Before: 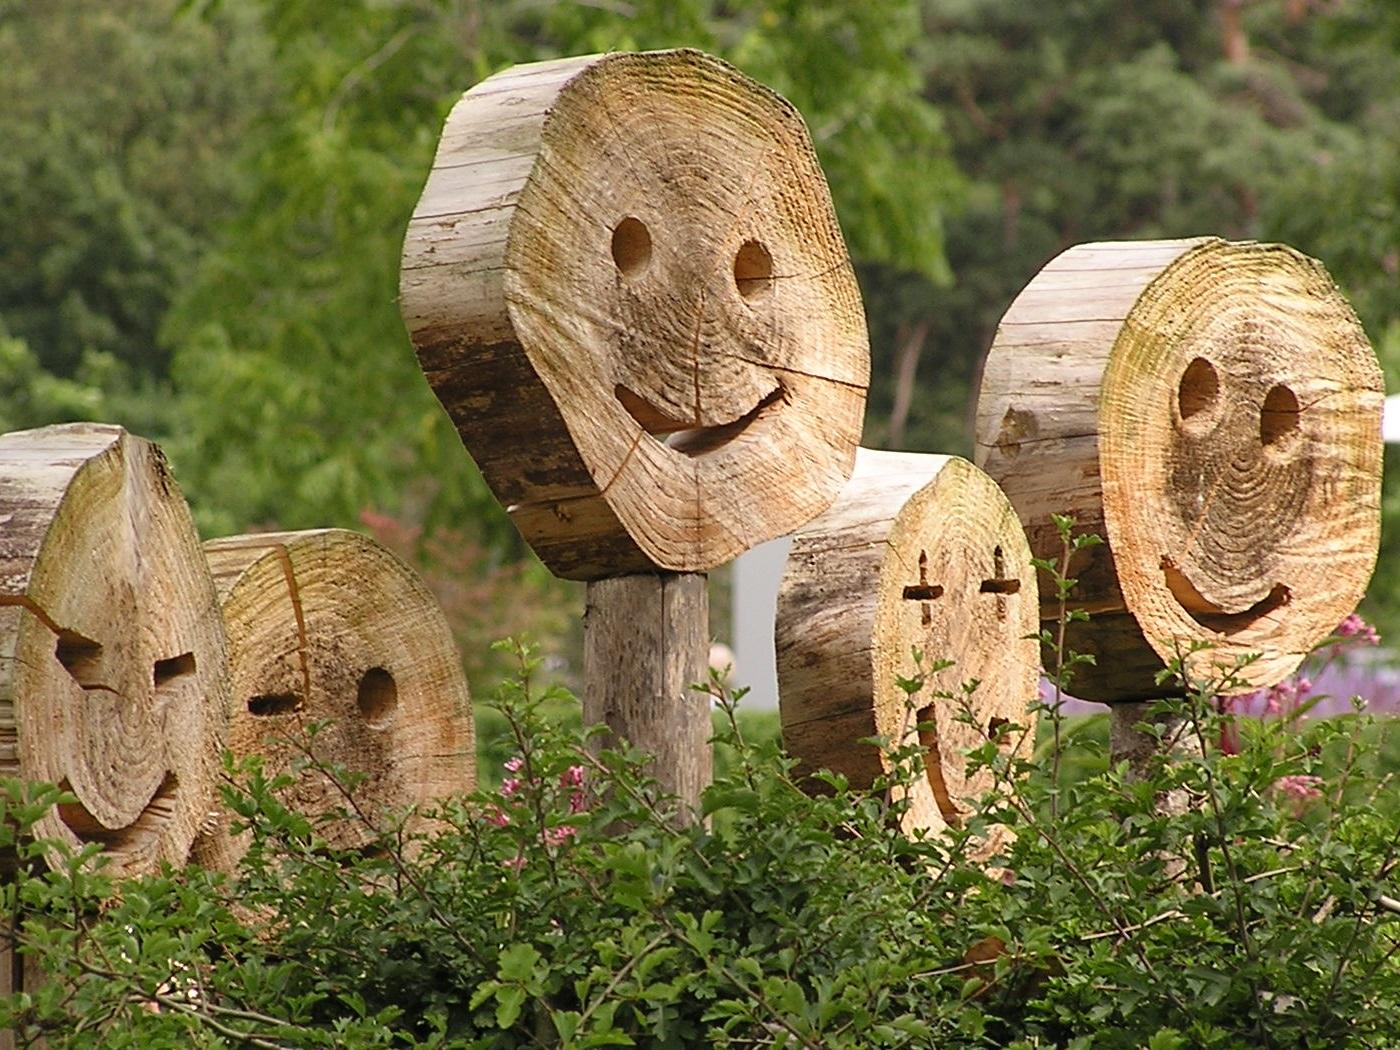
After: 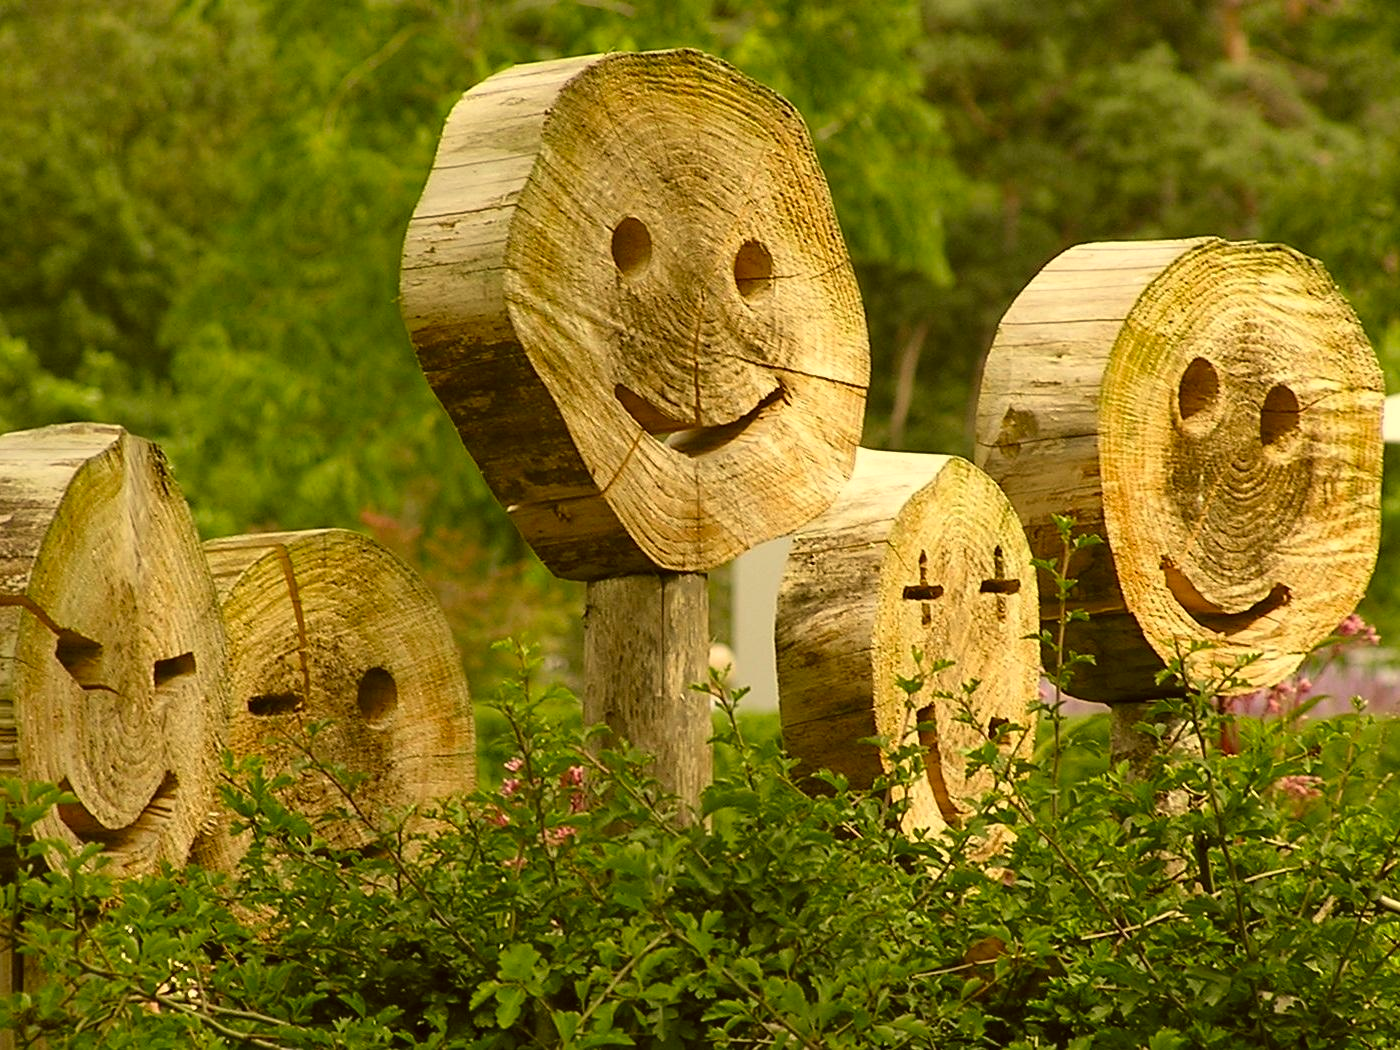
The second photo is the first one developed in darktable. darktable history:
color correction: highlights a* 0.139, highlights b* 29.44, shadows a* -0.249, shadows b* 21.82
